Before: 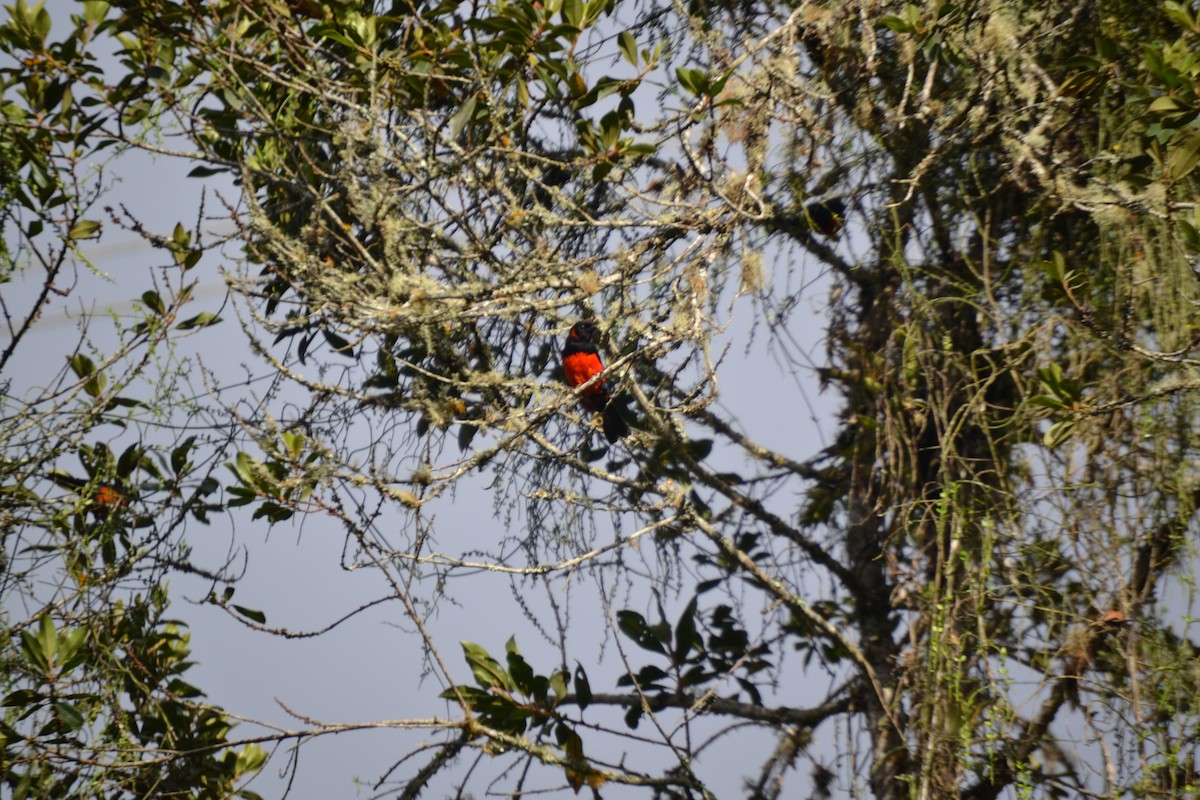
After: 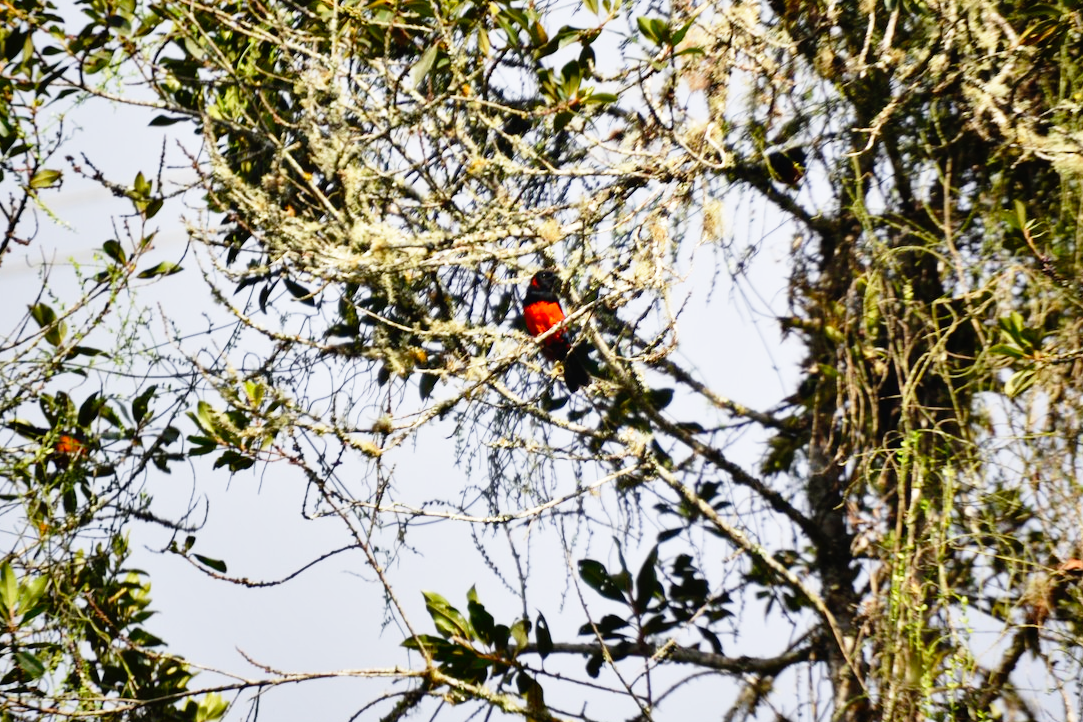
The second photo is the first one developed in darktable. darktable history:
tone equalizer: on, module defaults
shadows and highlights: soften with gaussian
base curve: curves: ch0 [(0, 0) (0.012, 0.01) (0.073, 0.168) (0.31, 0.711) (0.645, 0.957) (1, 1)], preserve colors none
crop: left 3.305%, top 6.436%, right 6.389%, bottom 3.258%
